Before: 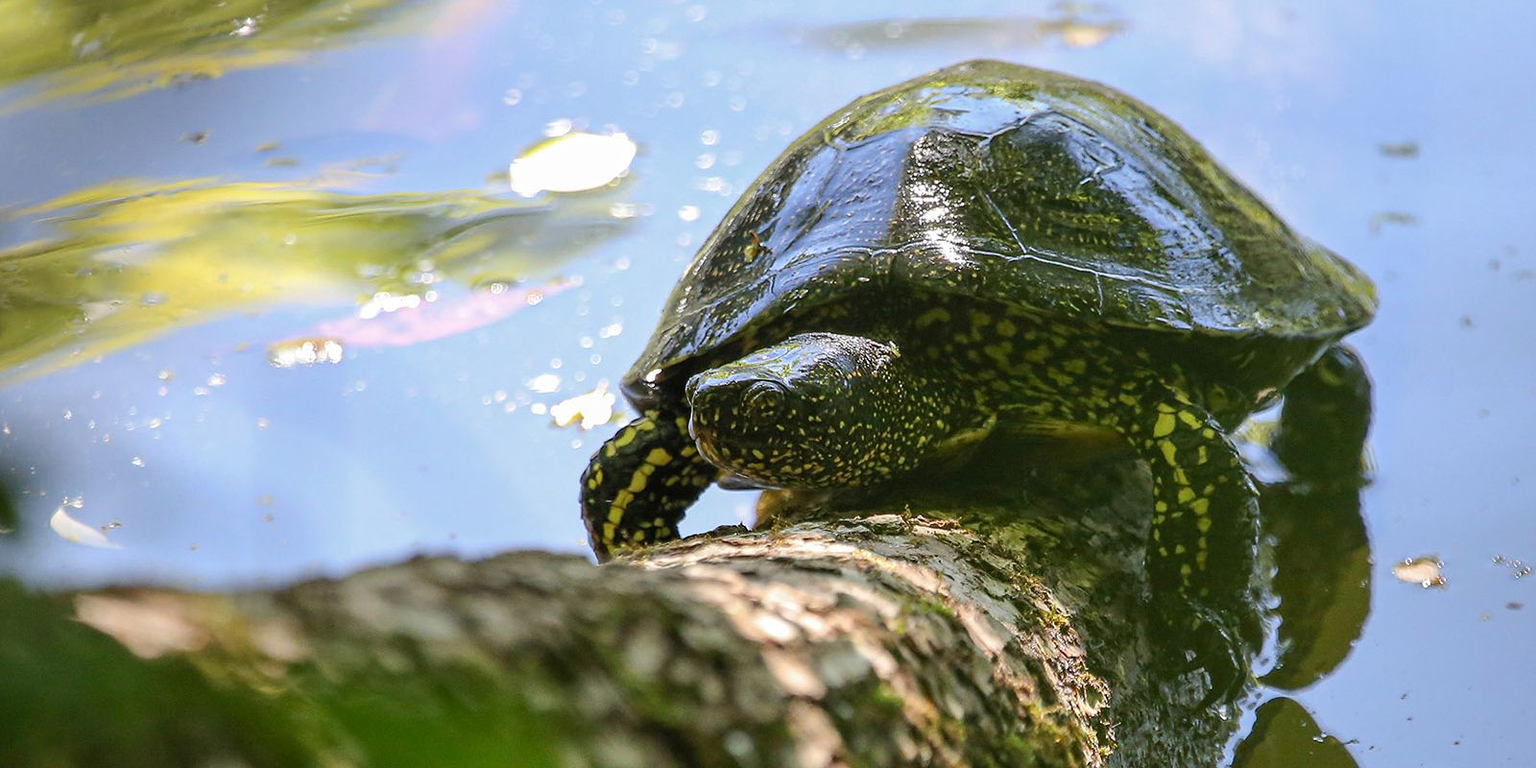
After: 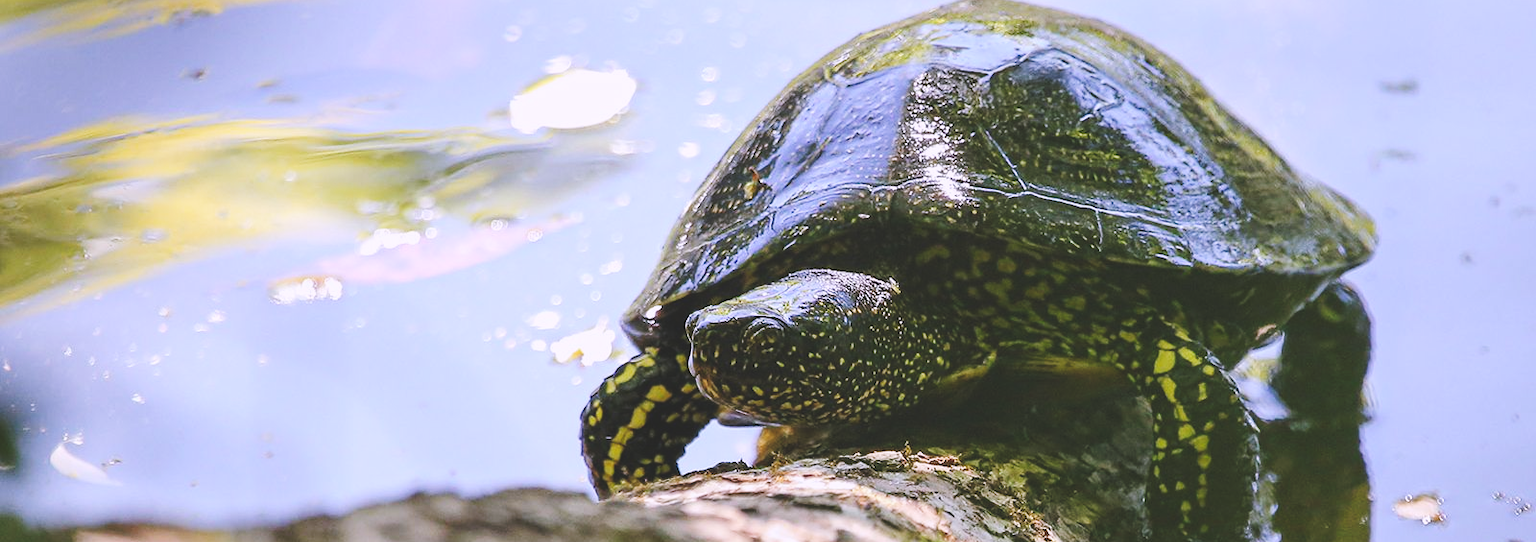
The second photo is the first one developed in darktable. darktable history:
crop and rotate: top 8.293%, bottom 20.996%
tone curve: curves: ch0 [(0, 0) (0.003, 0.117) (0.011, 0.125) (0.025, 0.133) (0.044, 0.144) (0.069, 0.152) (0.1, 0.167) (0.136, 0.186) (0.177, 0.21) (0.224, 0.244) (0.277, 0.295) (0.335, 0.357) (0.399, 0.445) (0.468, 0.531) (0.543, 0.629) (0.623, 0.716) (0.709, 0.803) (0.801, 0.876) (0.898, 0.939) (1, 1)], preserve colors none
white balance: red 1.042, blue 1.17
contrast brightness saturation: contrast -0.1, saturation -0.1
